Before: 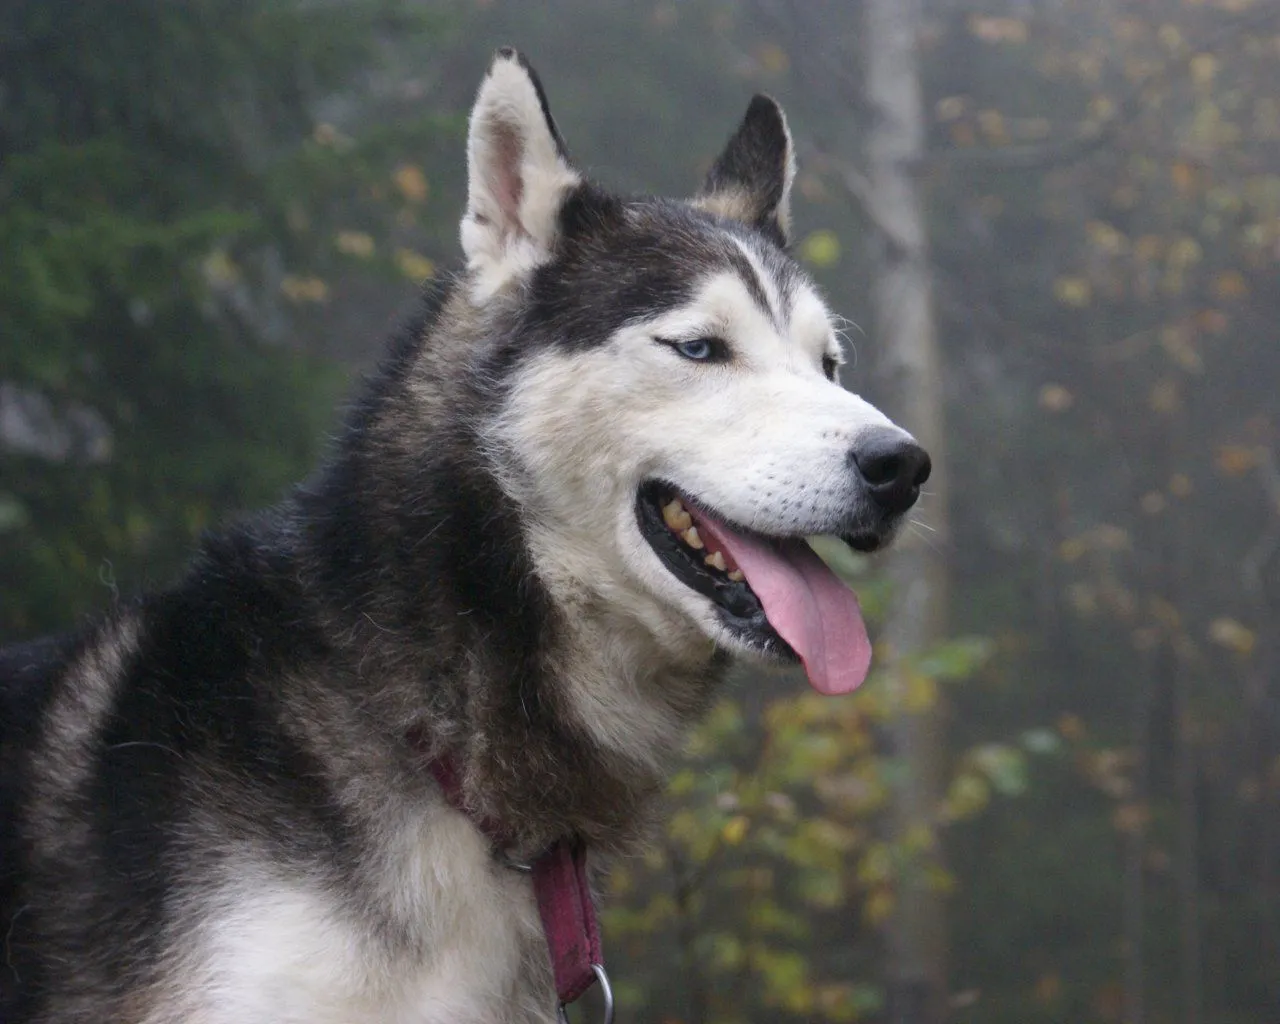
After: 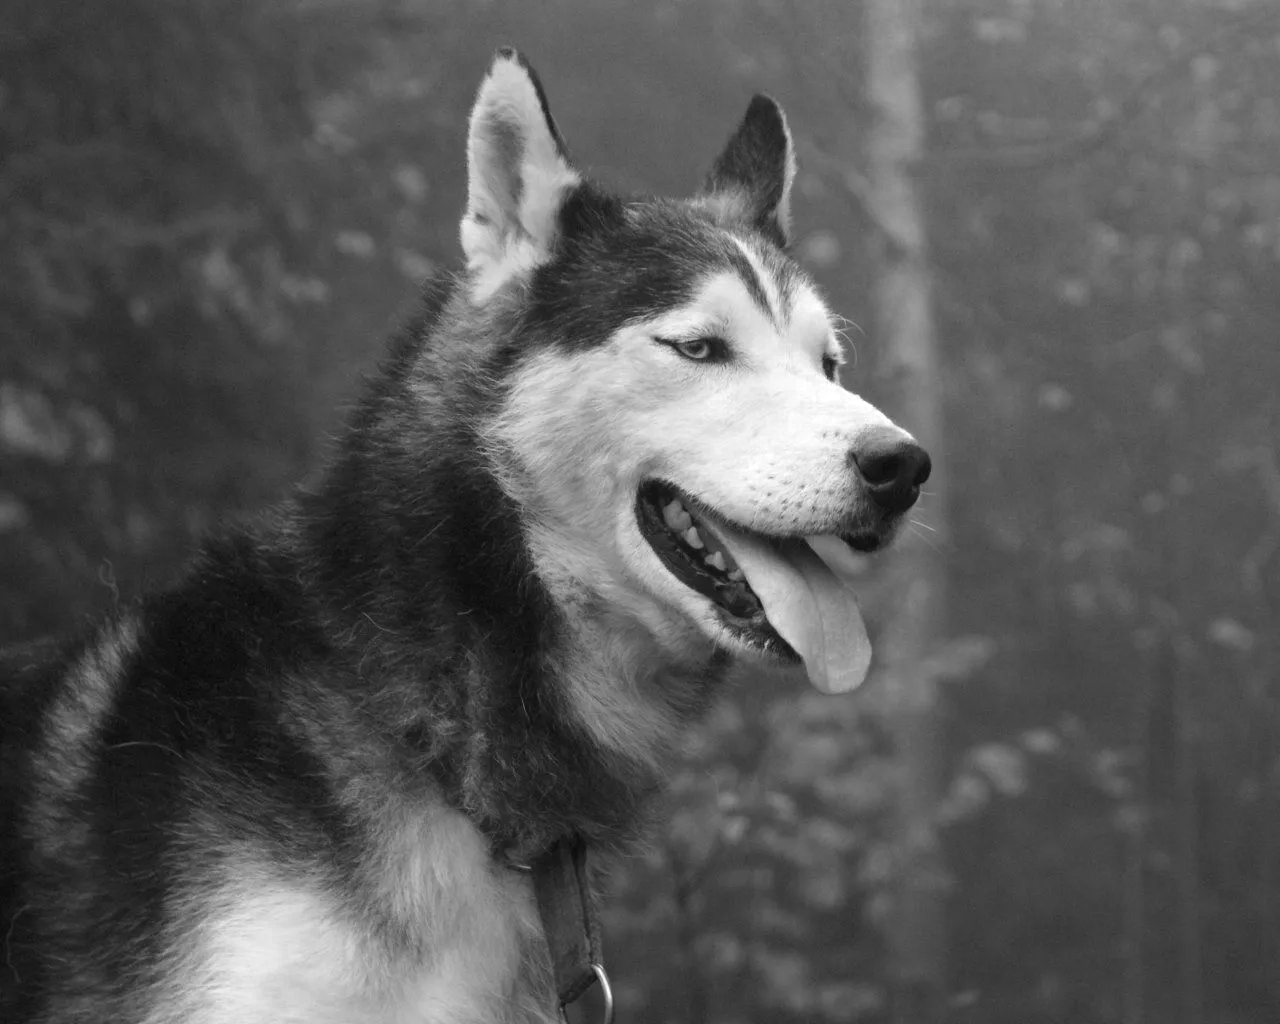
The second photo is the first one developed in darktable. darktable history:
levels: mode automatic, levels [0, 0.498, 0.996]
color zones: curves: ch0 [(0, 0.613) (0.01, 0.613) (0.245, 0.448) (0.498, 0.529) (0.642, 0.665) (0.879, 0.777) (0.99, 0.613)]; ch1 [(0, 0) (0.143, 0) (0.286, 0) (0.429, 0) (0.571, 0) (0.714, 0) (0.857, 0)]
